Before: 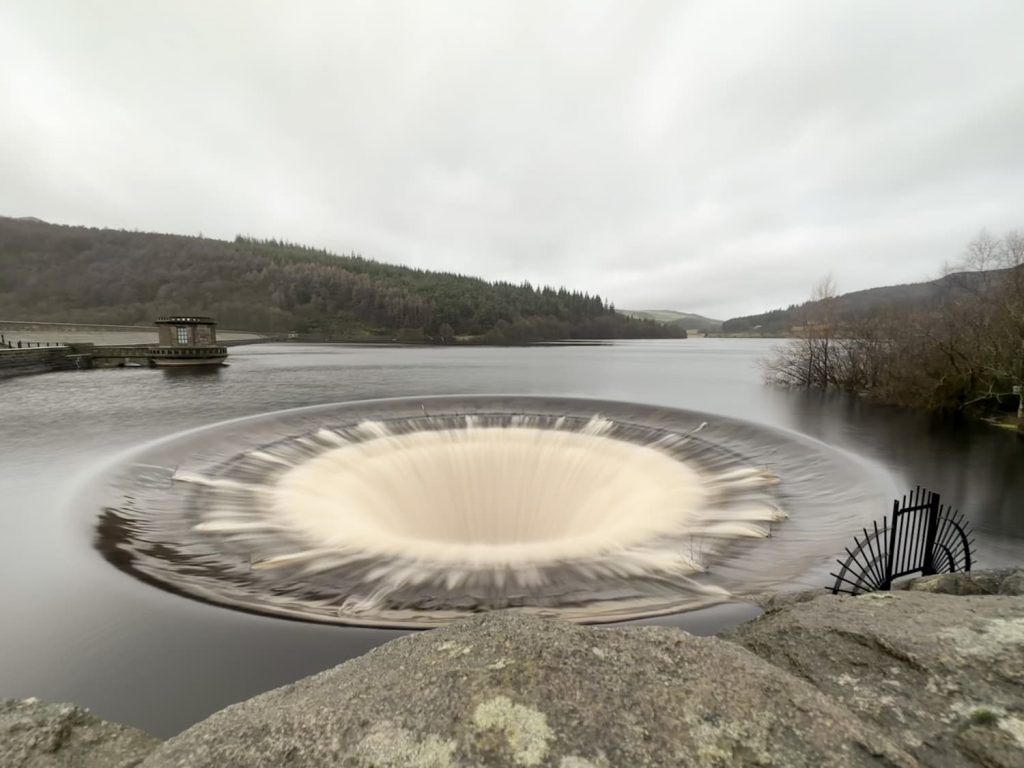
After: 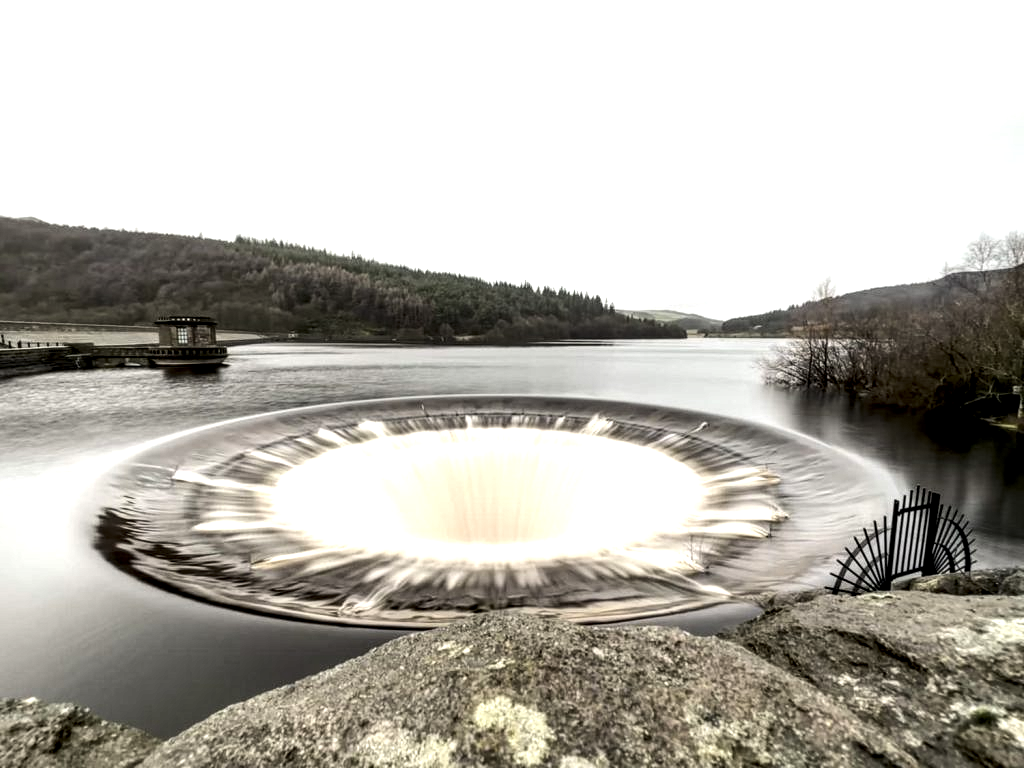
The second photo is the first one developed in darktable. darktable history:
tone equalizer: -8 EV -0.75 EV, -7 EV -0.7 EV, -6 EV -0.6 EV, -5 EV -0.4 EV, -3 EV 0.4 EV, -2 EV 0.6 EV, -1 EV 0.7 EV, +0 EV 0.75 EV, edges refinement/feathering 500, mask exposure compensation -1.57 EV, preserve details no
local contrast: highlights 65%, shadows 54%, detail 169%, midtone range 0.514
